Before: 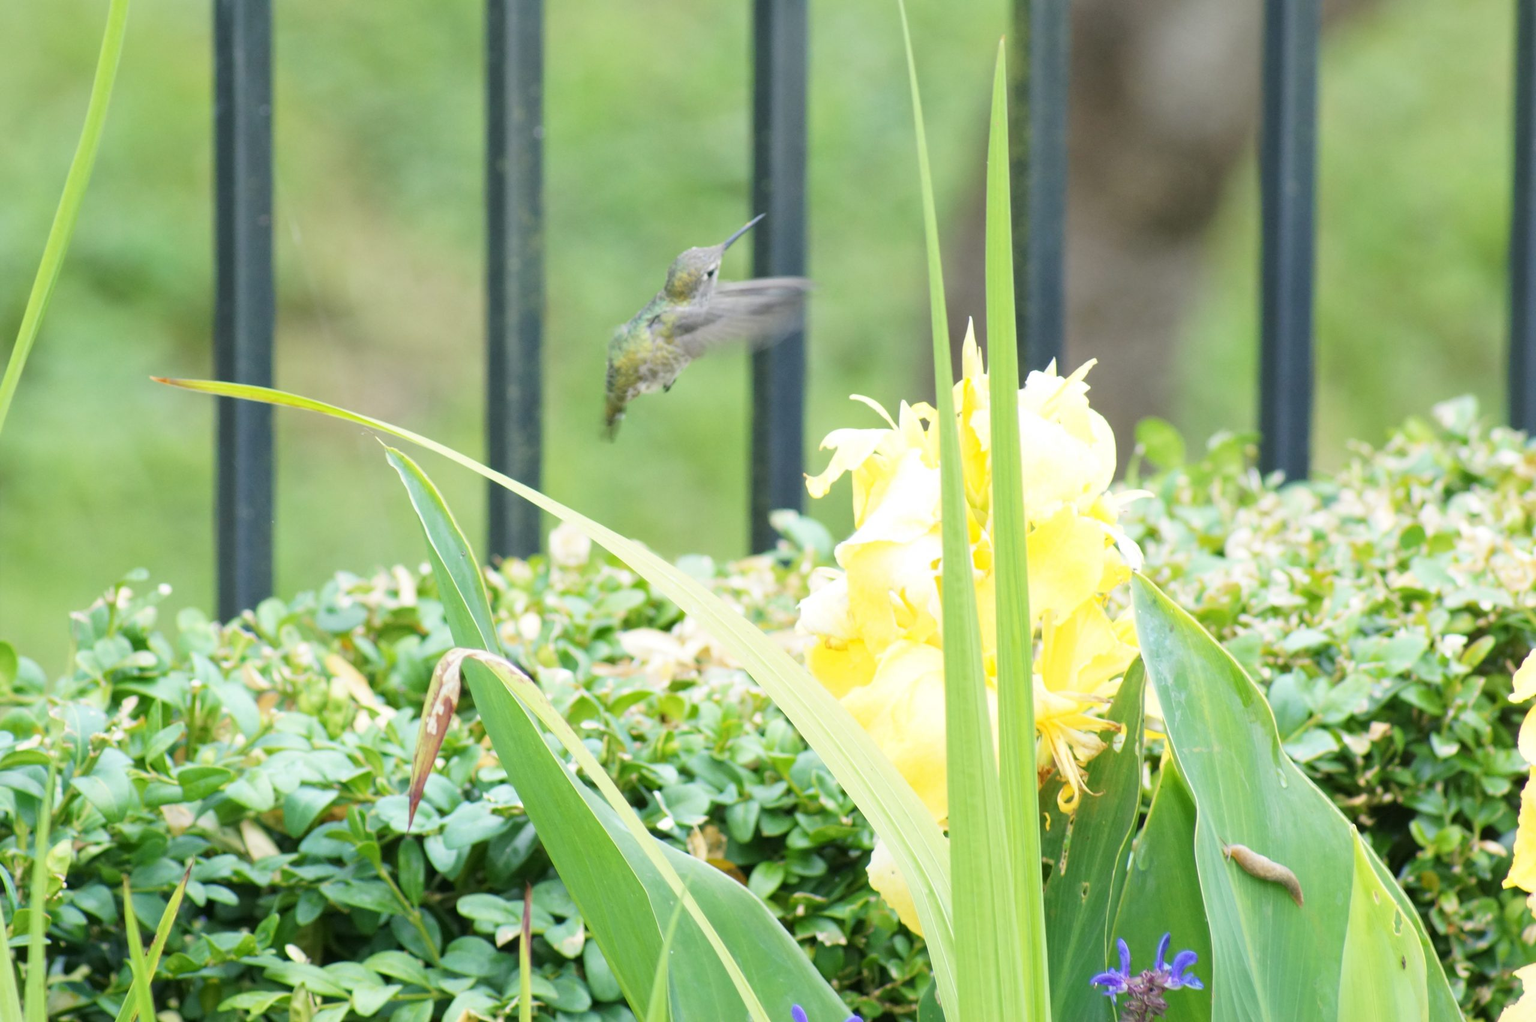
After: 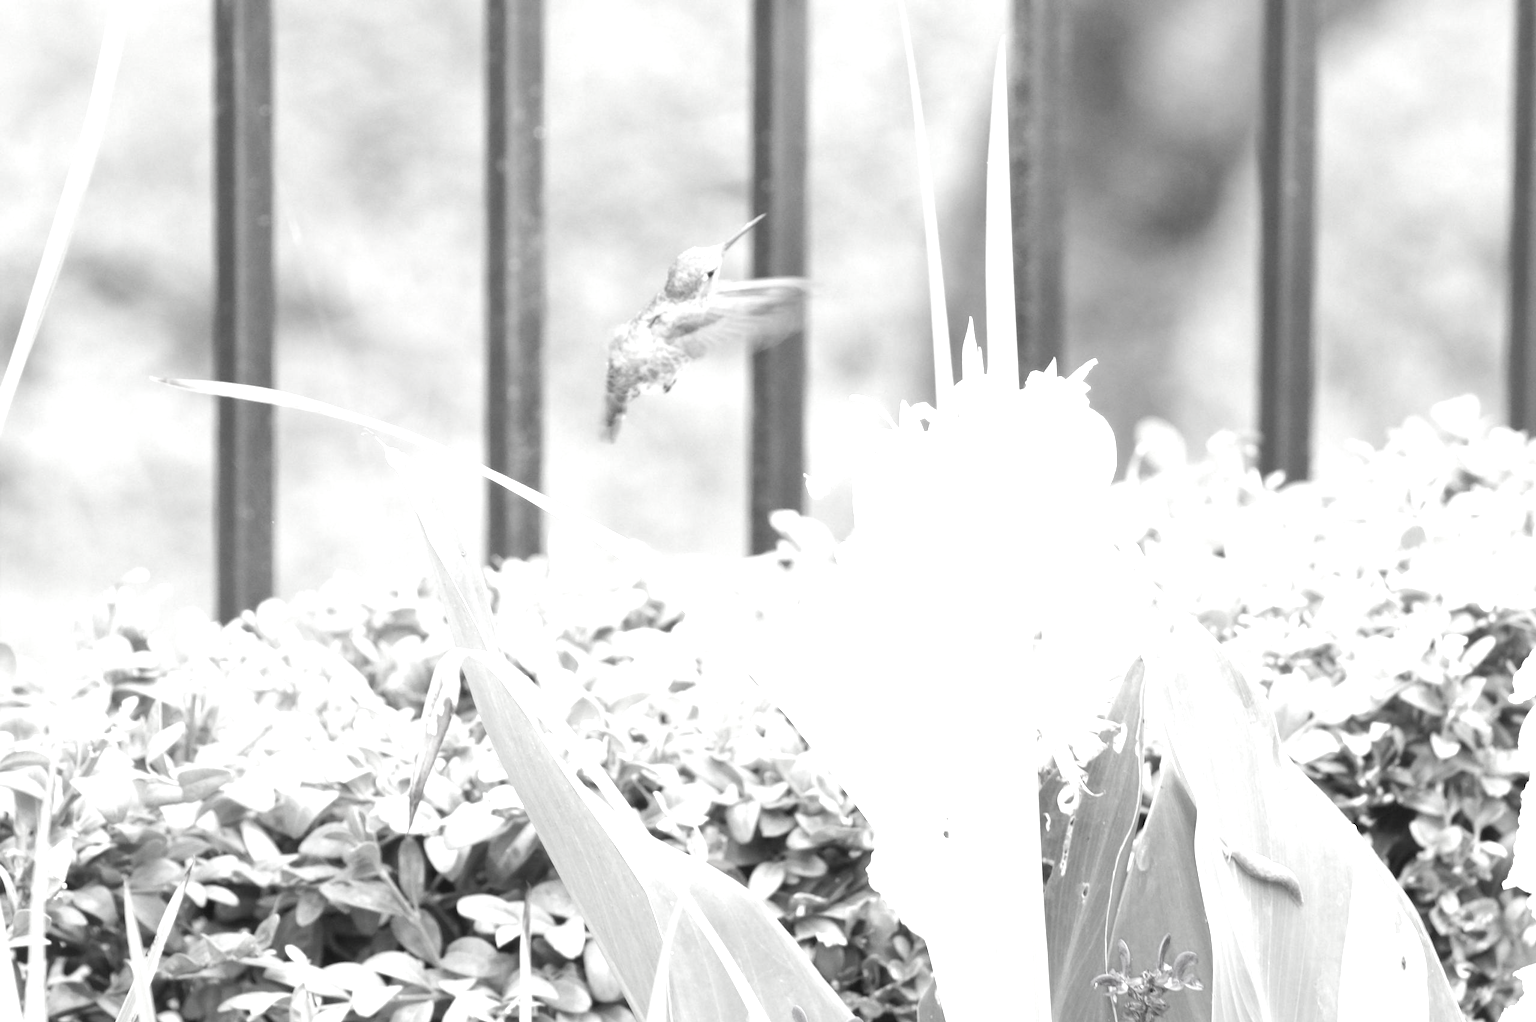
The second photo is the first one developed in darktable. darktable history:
exposure: black level correction 0, exposure 1.001 EV, compensate exposure bias true, compensate highlight preservation false
contrast brightness saturation: saturation -0.988
